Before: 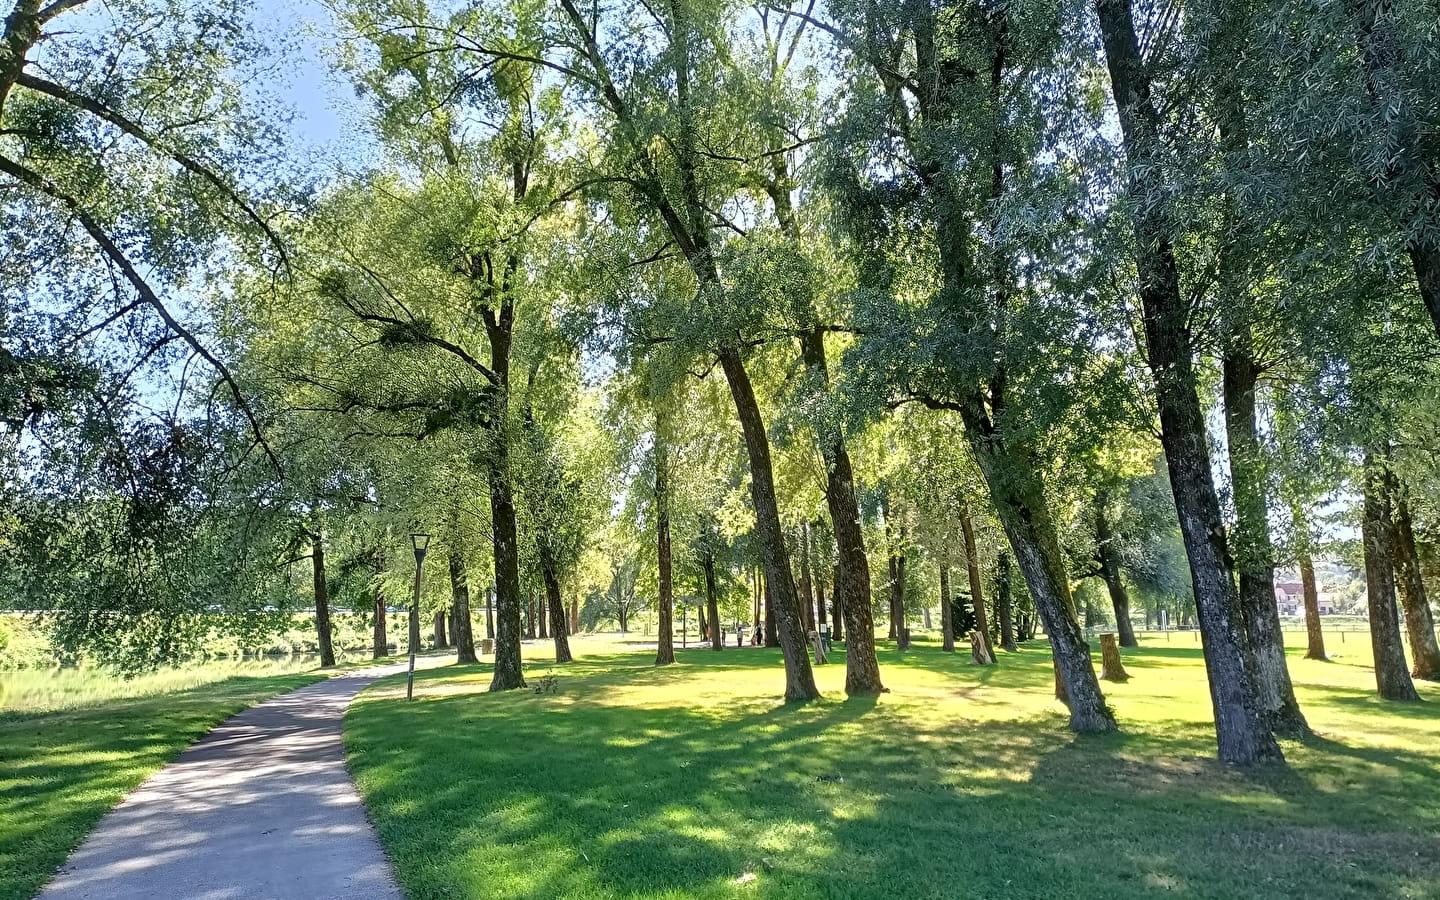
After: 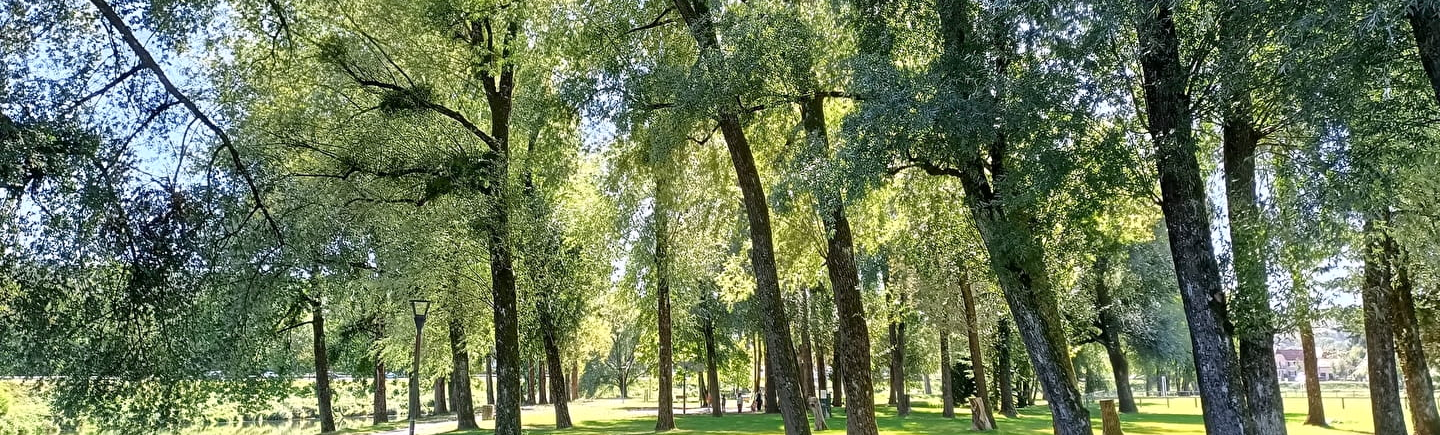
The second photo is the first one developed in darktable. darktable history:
white balance: red 1.009, blue 1.027
crop and rotate: top 26.056%, bottom 25.543%
